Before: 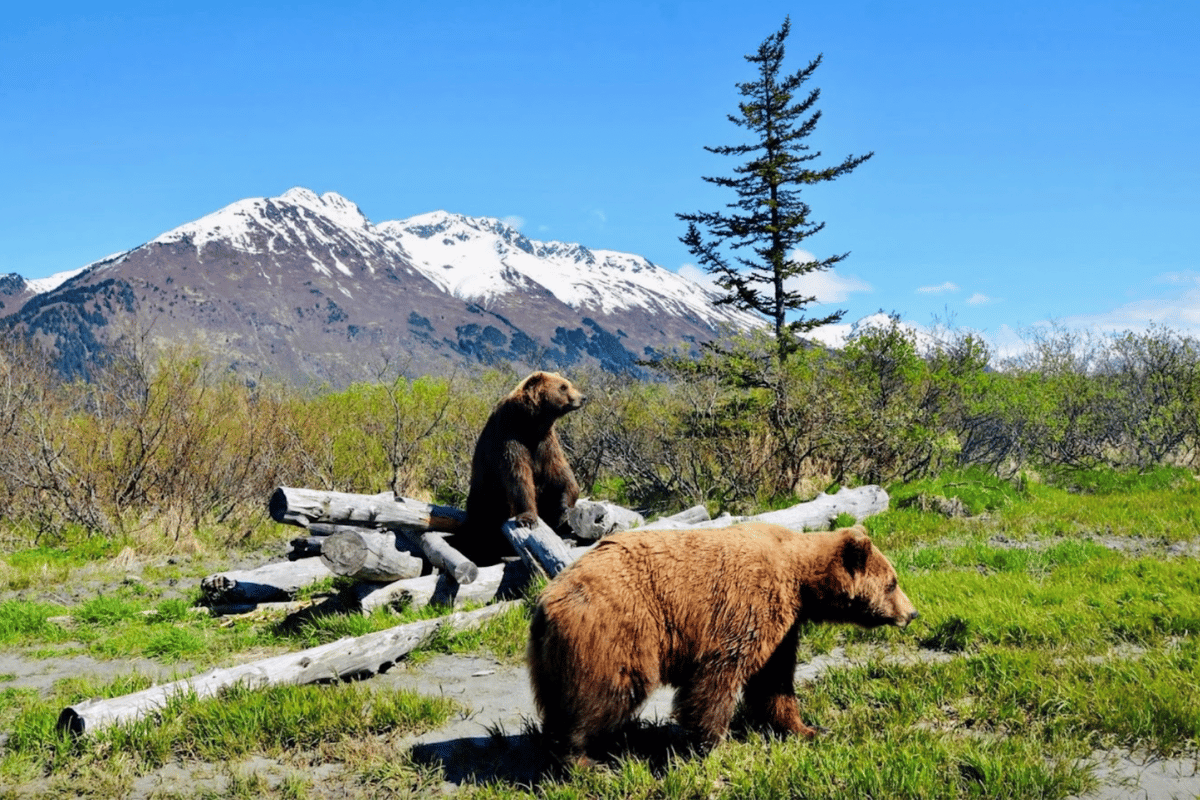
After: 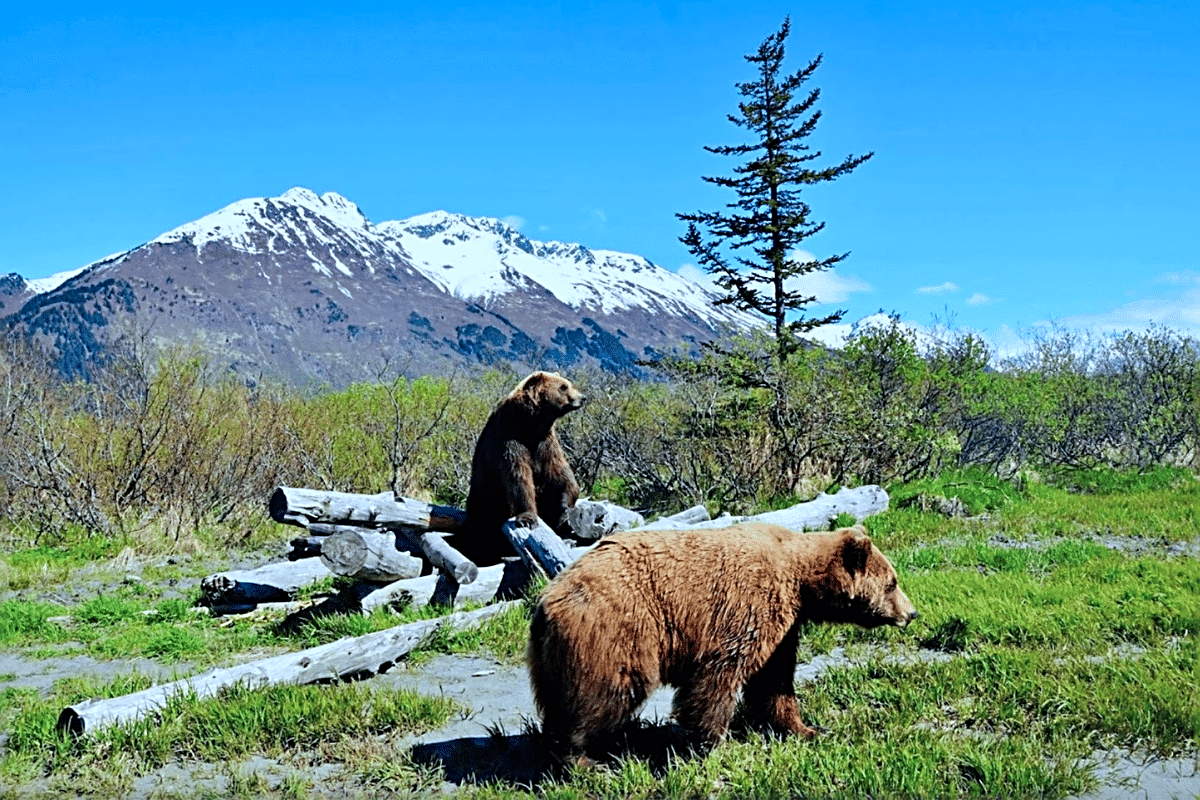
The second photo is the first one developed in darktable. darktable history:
color calibration: illuminant as shot in camera, x 0.383, y 0.38, temperature 3949.15 K, gamut compression 1.66
sharpen: radius 2.543, amount 0.636
